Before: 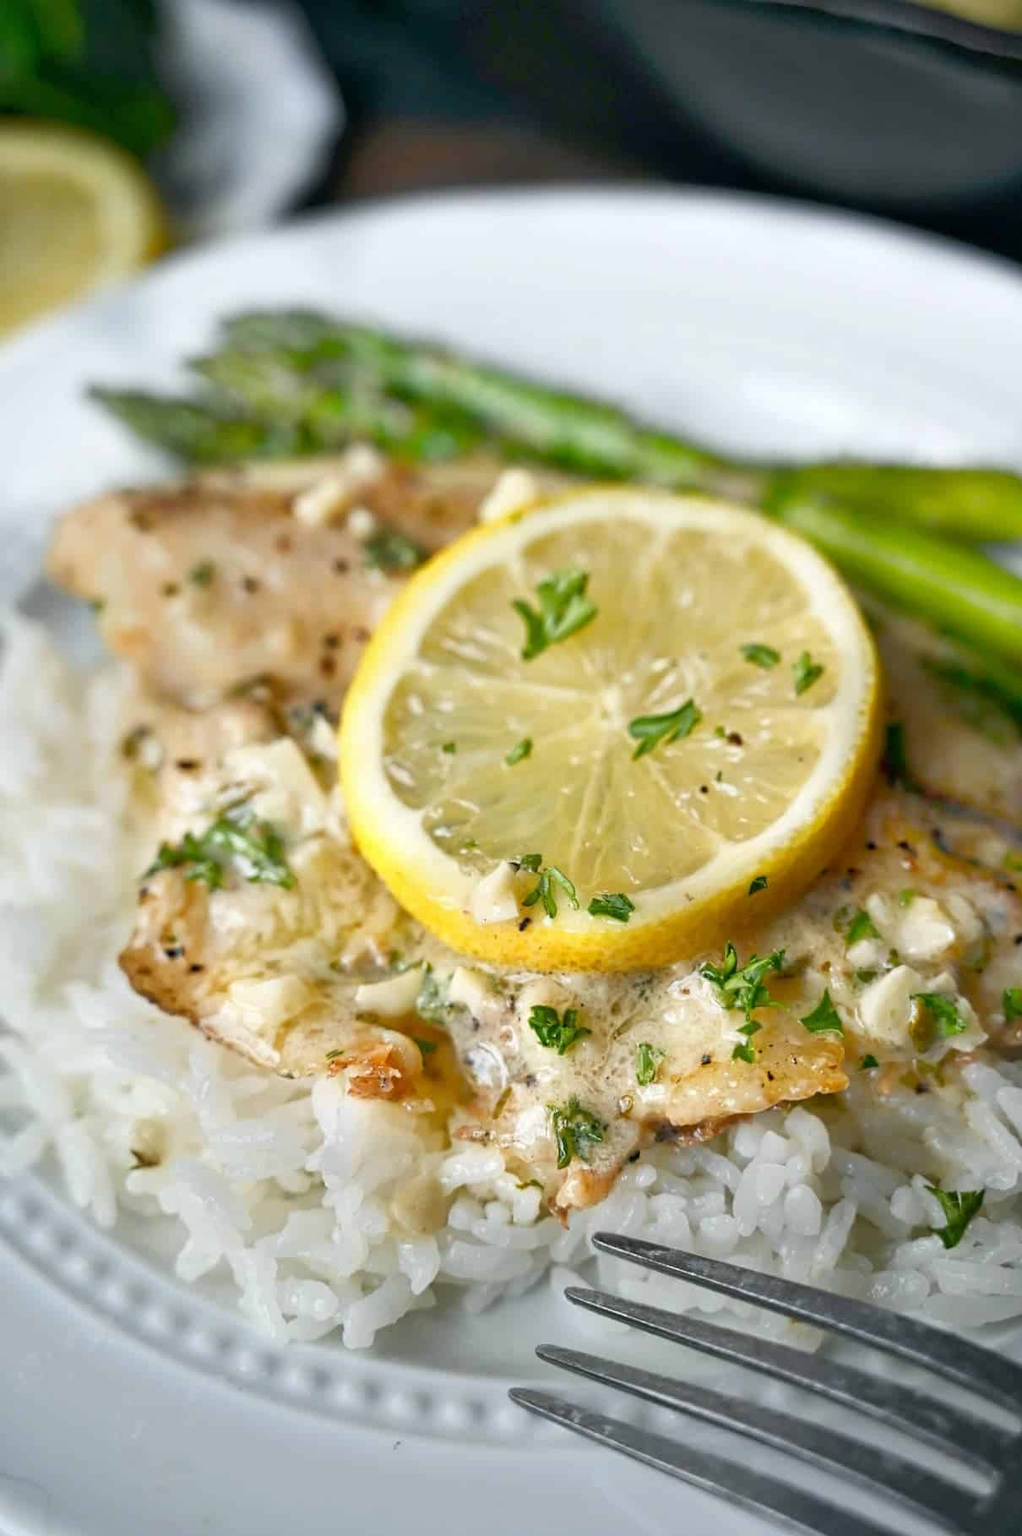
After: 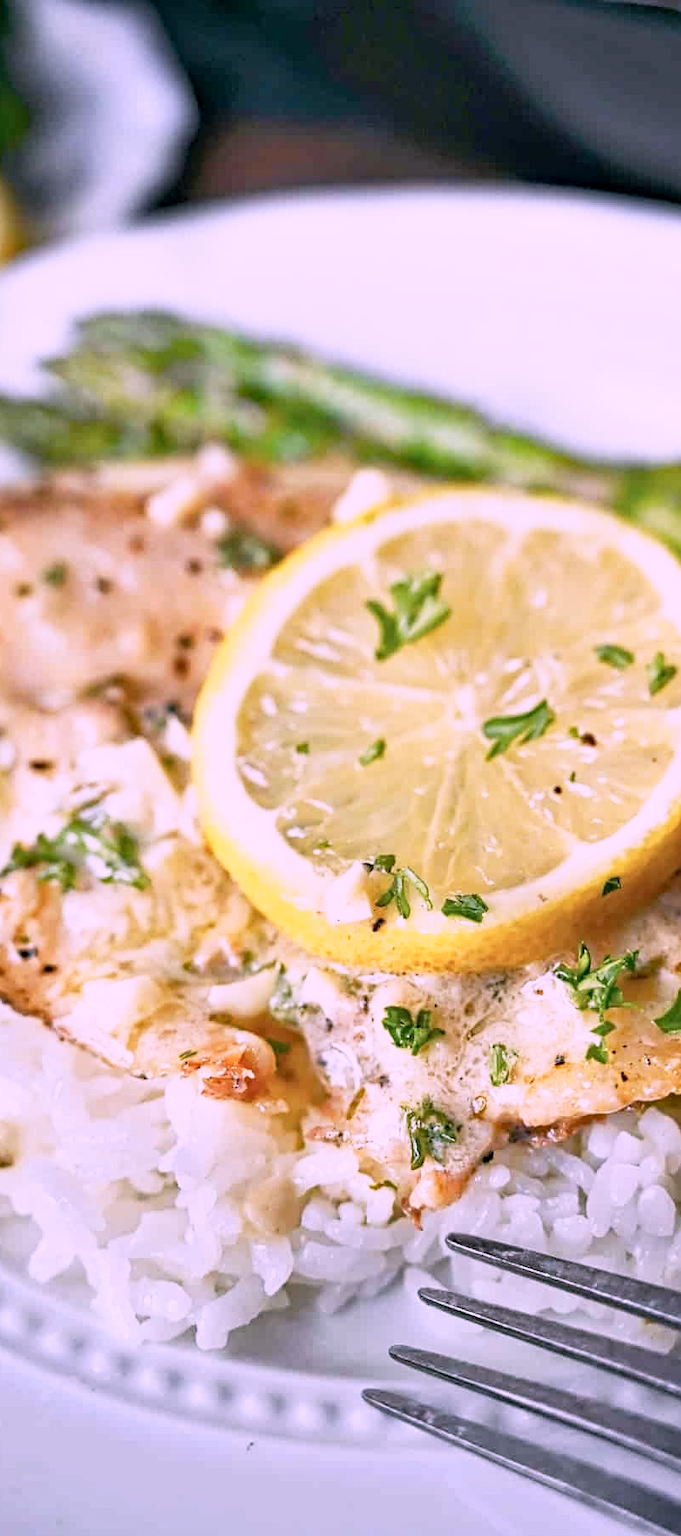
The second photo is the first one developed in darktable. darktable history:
crop and rotate: left 14.395%, right 18.953%
color correction: highlights a* 16.01, highlights b* -20.44
base curve: curves: ch0 [(0, 0) (0.088, 0.125) (0.176, 0.251) (0.354, 0.501) (0.613, 0.749) (1, 0.877)], preserve colors none
haze removal: compatibility mode true, adaptive false
contrast equalizer: octaves 7, y [[0.502, 0.505, 0.512, 0.529, 0.564, 0.588], [0.5 ×6], [0.502, 0.505, 0.512, 0.529, 0.564, 0.588], [0, 0.001, 0.001, 0.004, 0.008, 0.011], [0, 0.001, 0.001, 0.004, 0.008, 0.011]]
